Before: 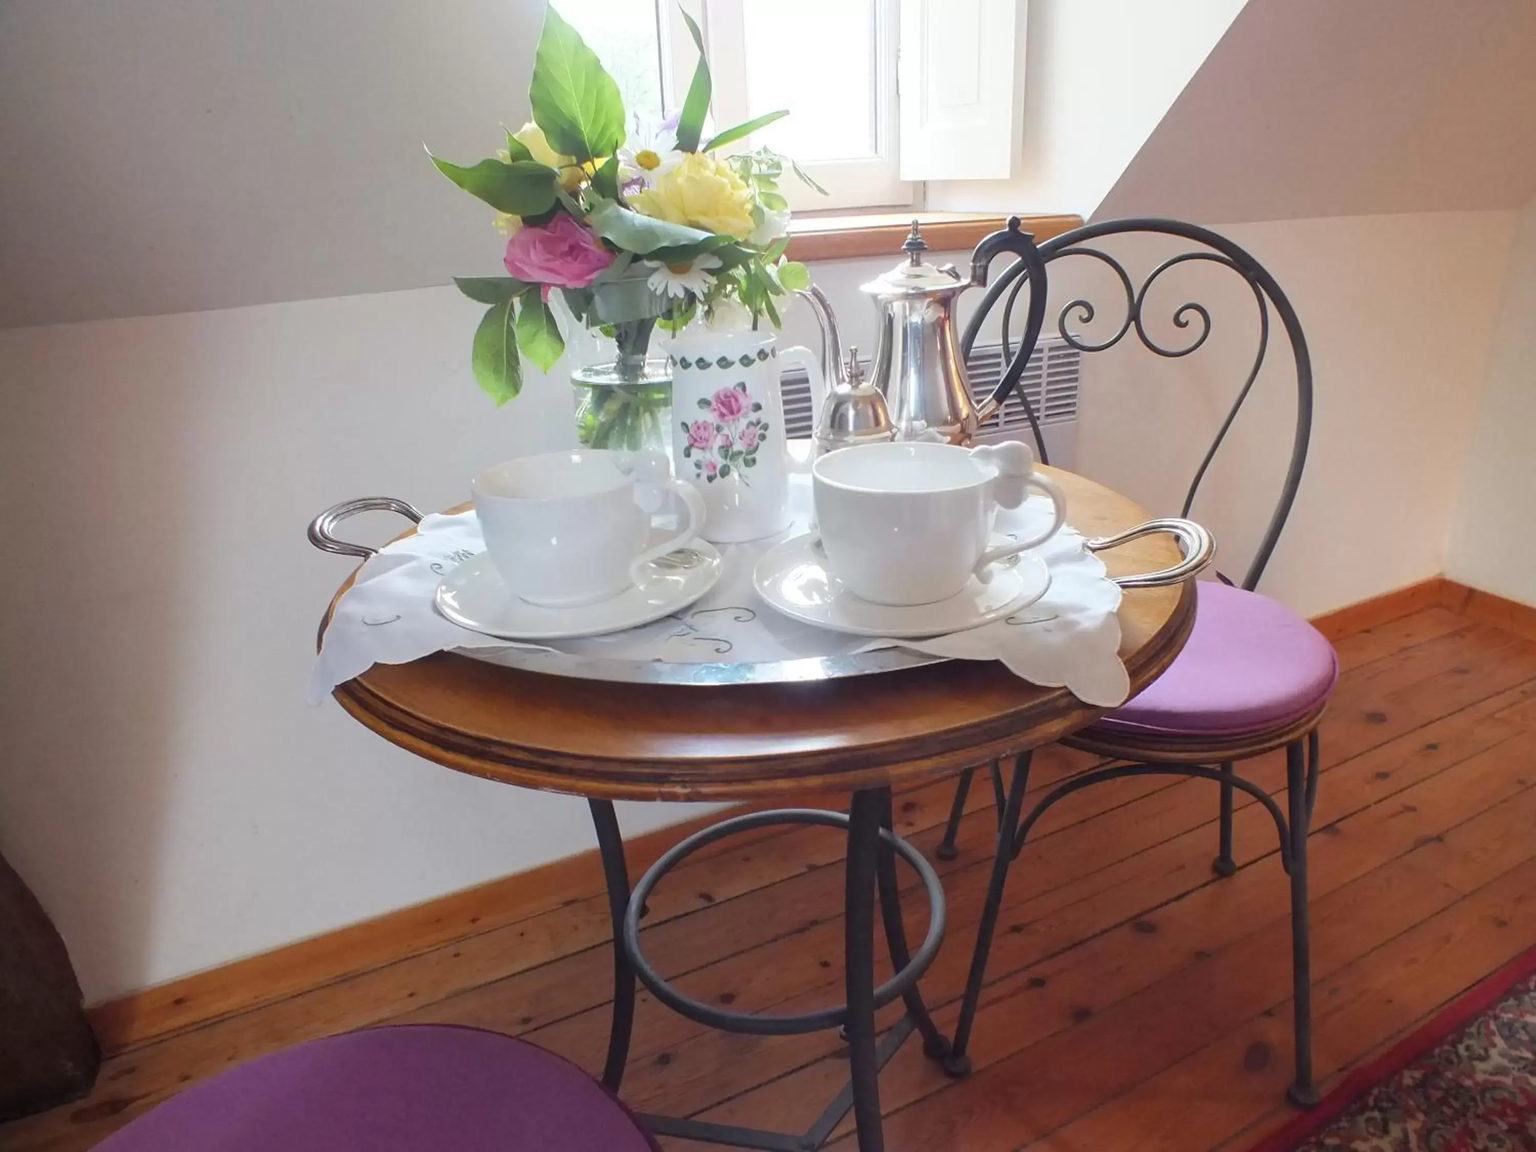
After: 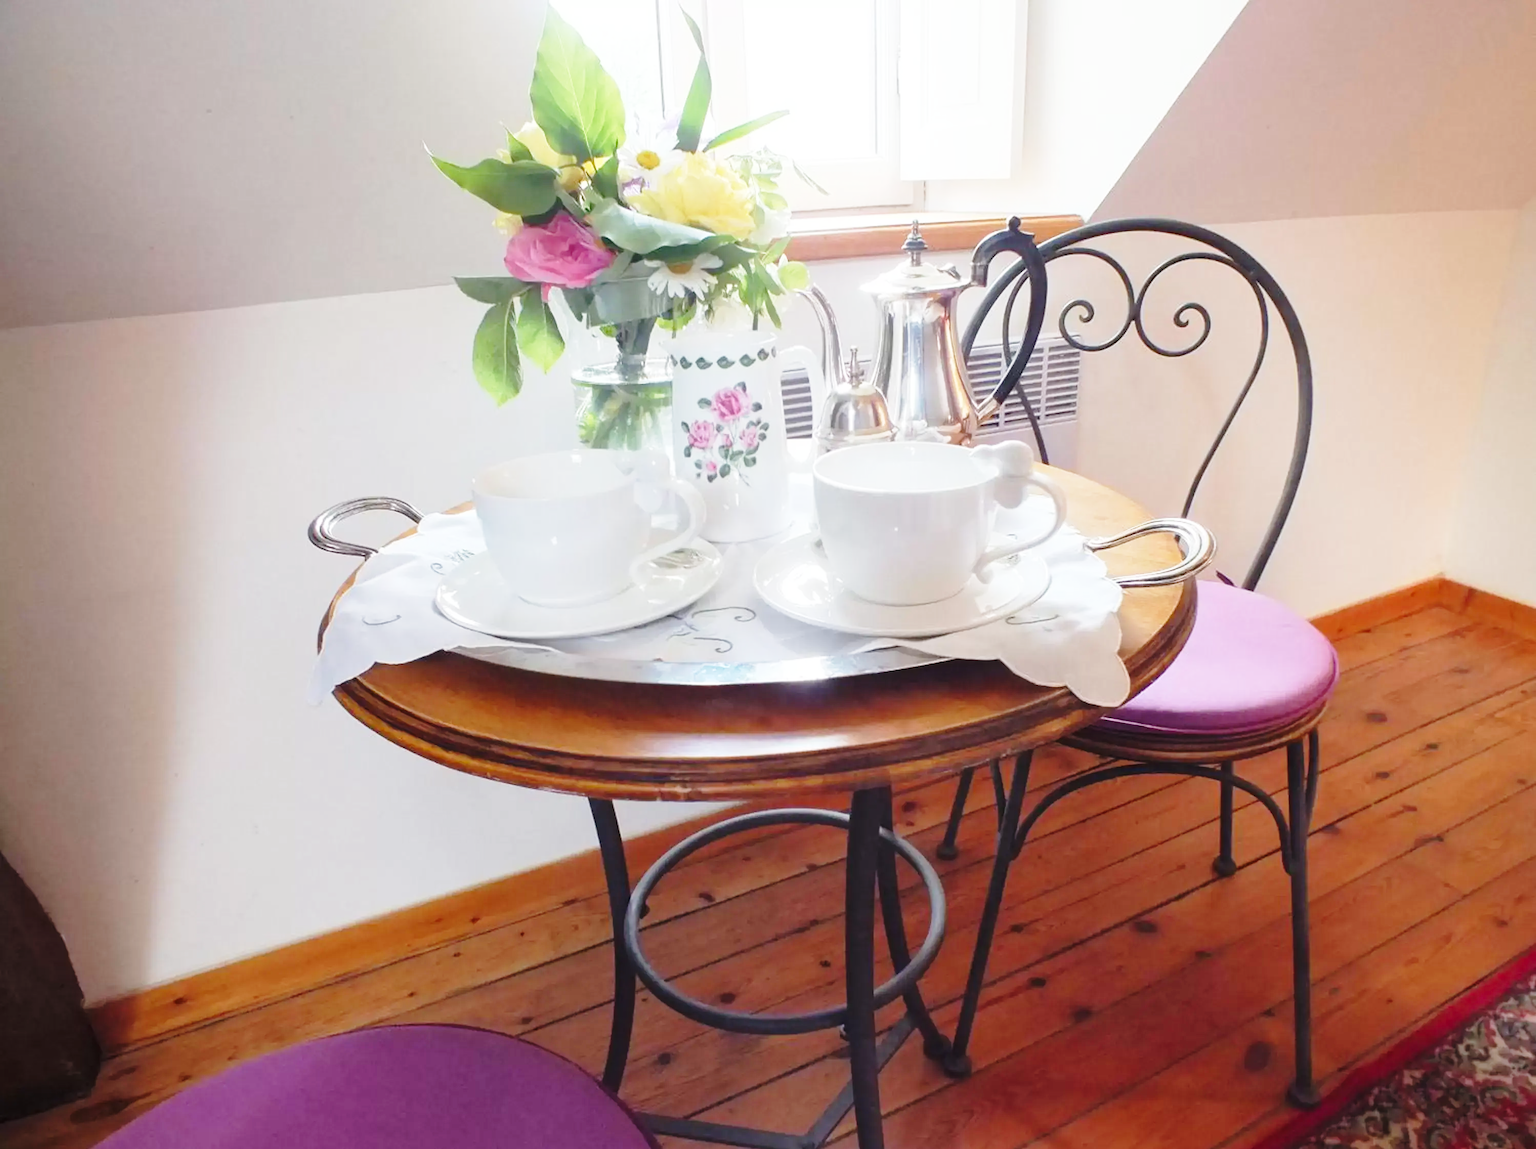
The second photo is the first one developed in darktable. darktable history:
base curve: curves: ch0 [(0, 0) (0.028, 0.03) (0.121, 0.232) (0.46, 0.748) (0.859, 0.968) (1, 1)], preserve colors none
crop: top 0.05%, bottom 0.098%
